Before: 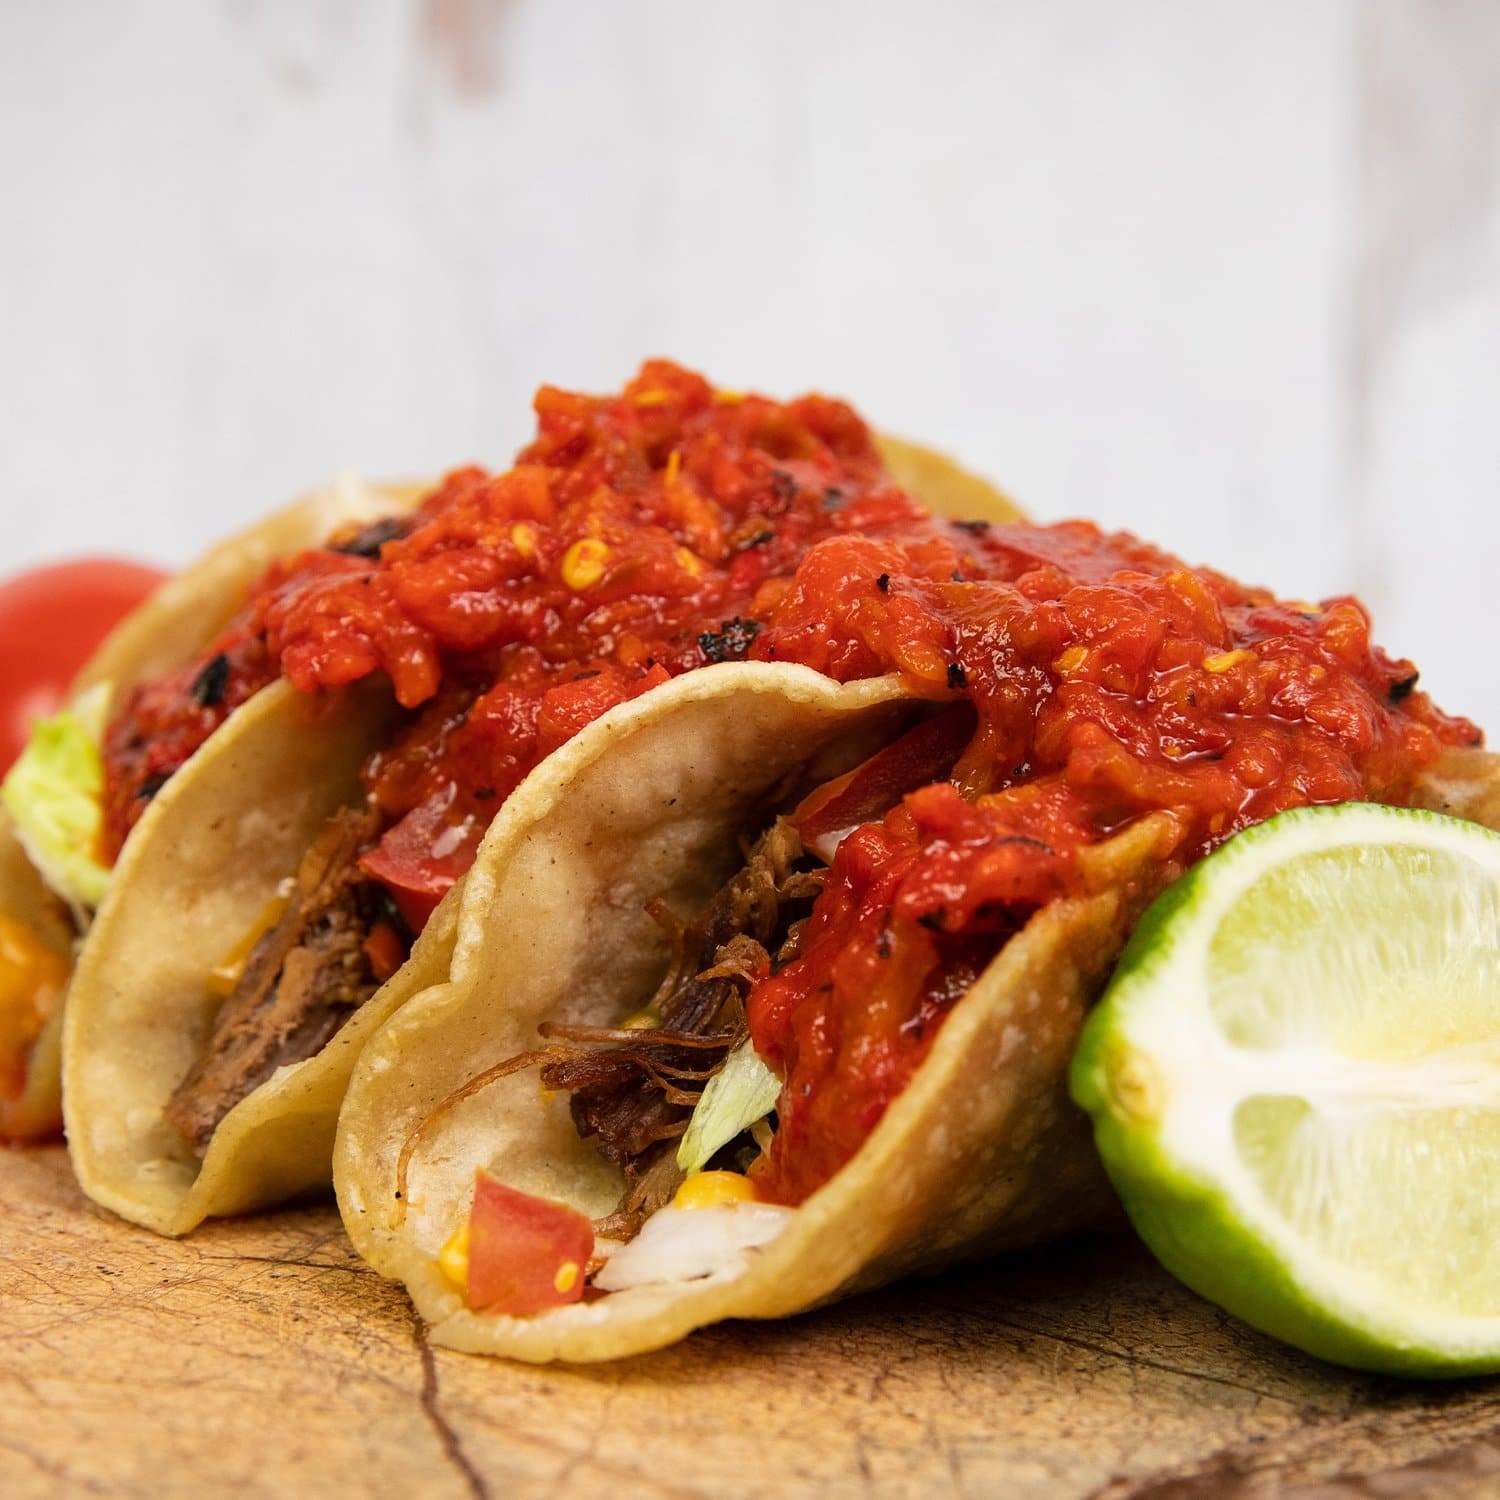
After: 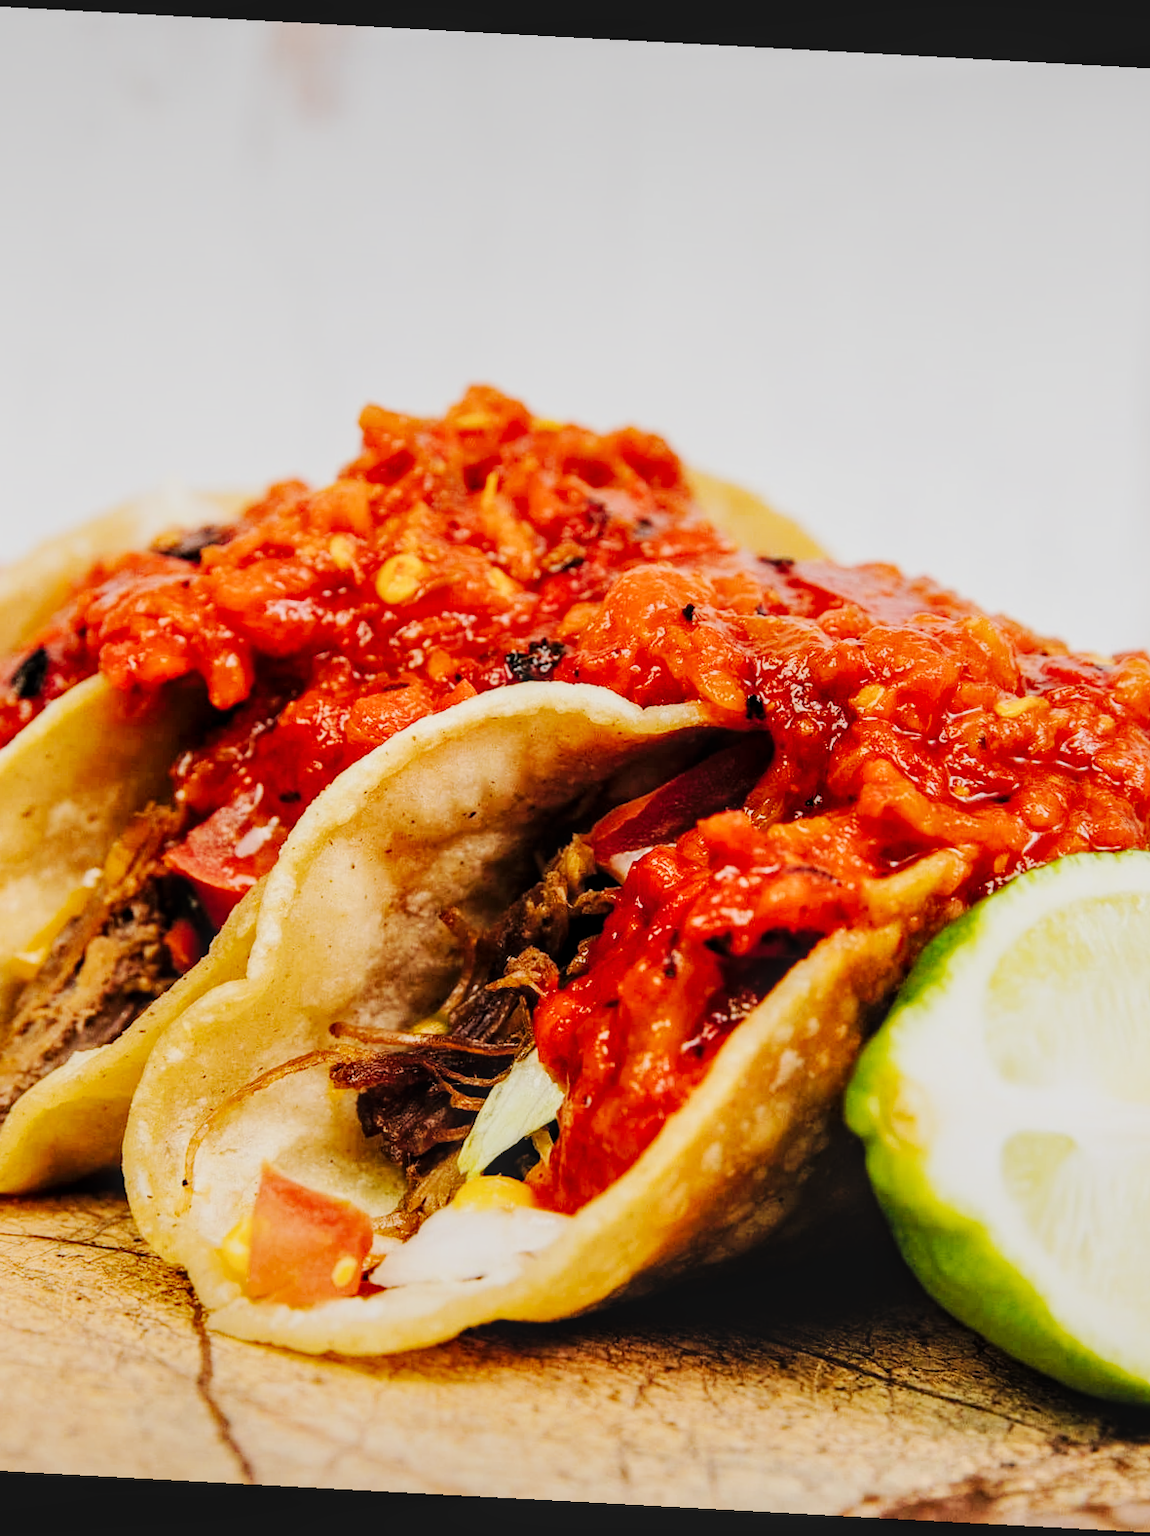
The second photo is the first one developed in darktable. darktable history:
tone curve: curves: ch0 [(0, 0.026) (0.146, 0.158) (0.272, 0.34) (0.453, 0.627) (0.687, 0.829) (1, 1)], preserve colors none
crop and rotate: angle -3.07°, left 14.248%, top 0.017%, right 10.887%, bottom 0.035%
local contrast: on, module defaults
filmic rgb: black relative exposure -7.42 EV, white relative exposure 4.83 EV, hardness 3.4
